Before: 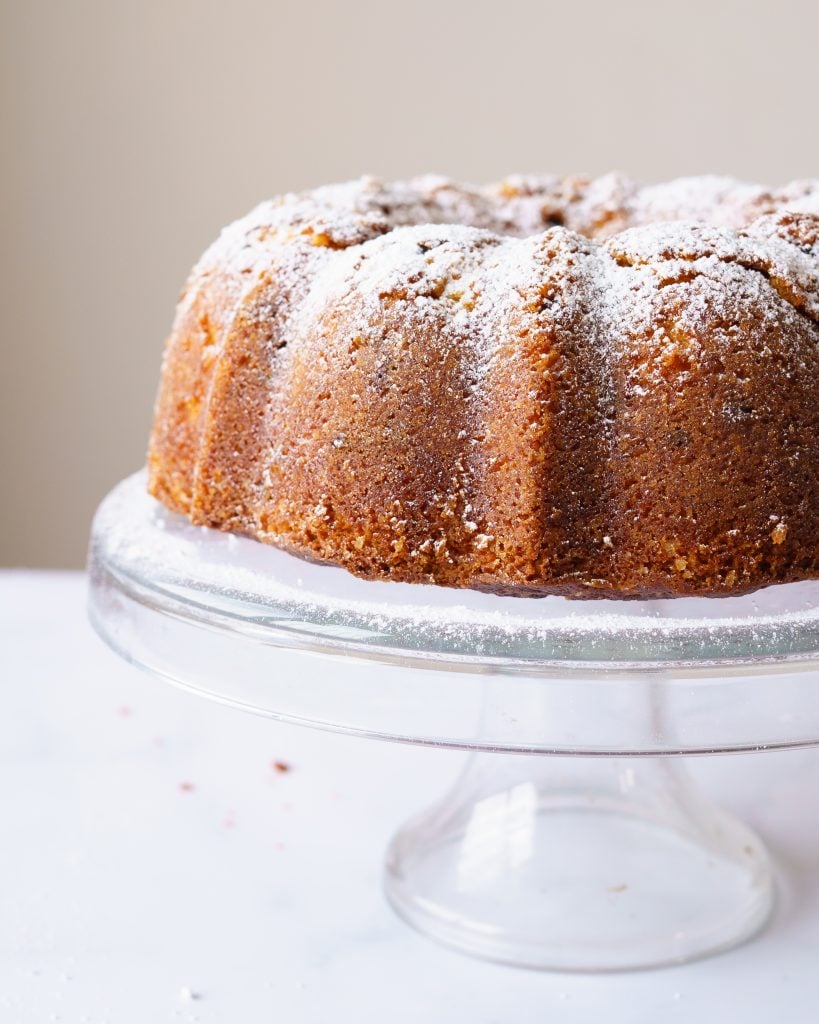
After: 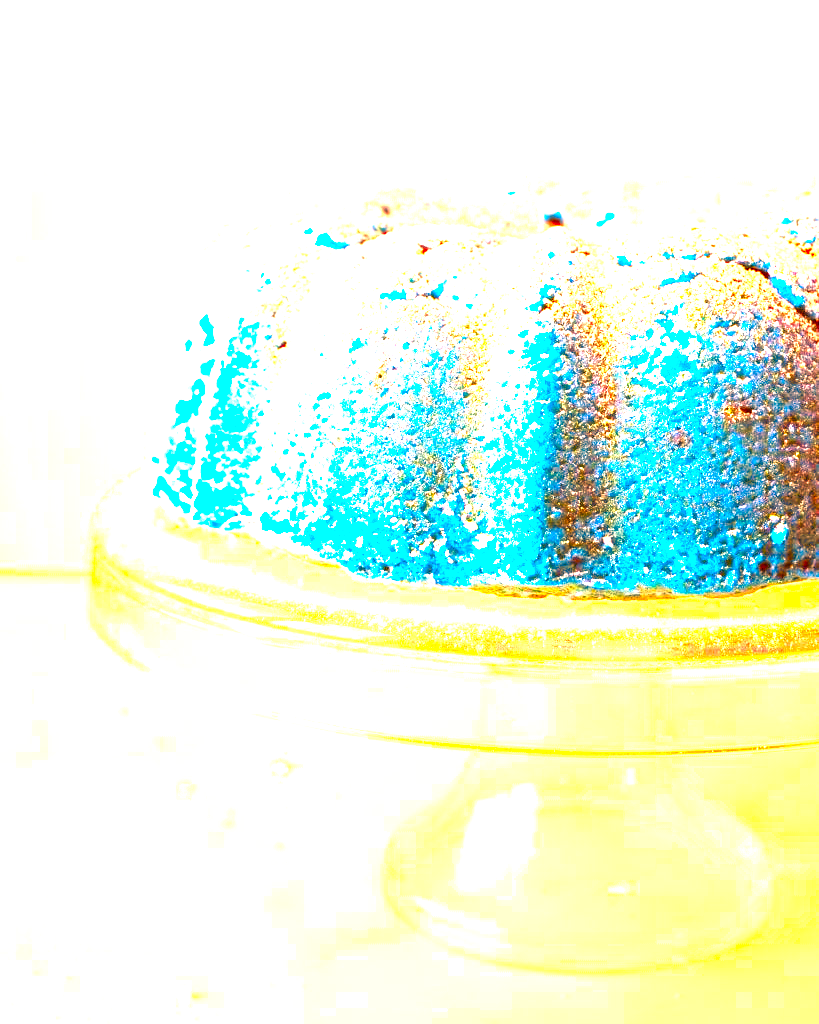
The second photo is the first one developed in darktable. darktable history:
exposure: exposure 2.961 EV, compensate exposure bias true, compensate highlight preservation false
color correction: highlights a* -39.04, highlights b* -39.68, shadows a* -39.25, shadows b* -39.58, saturation -2.97
